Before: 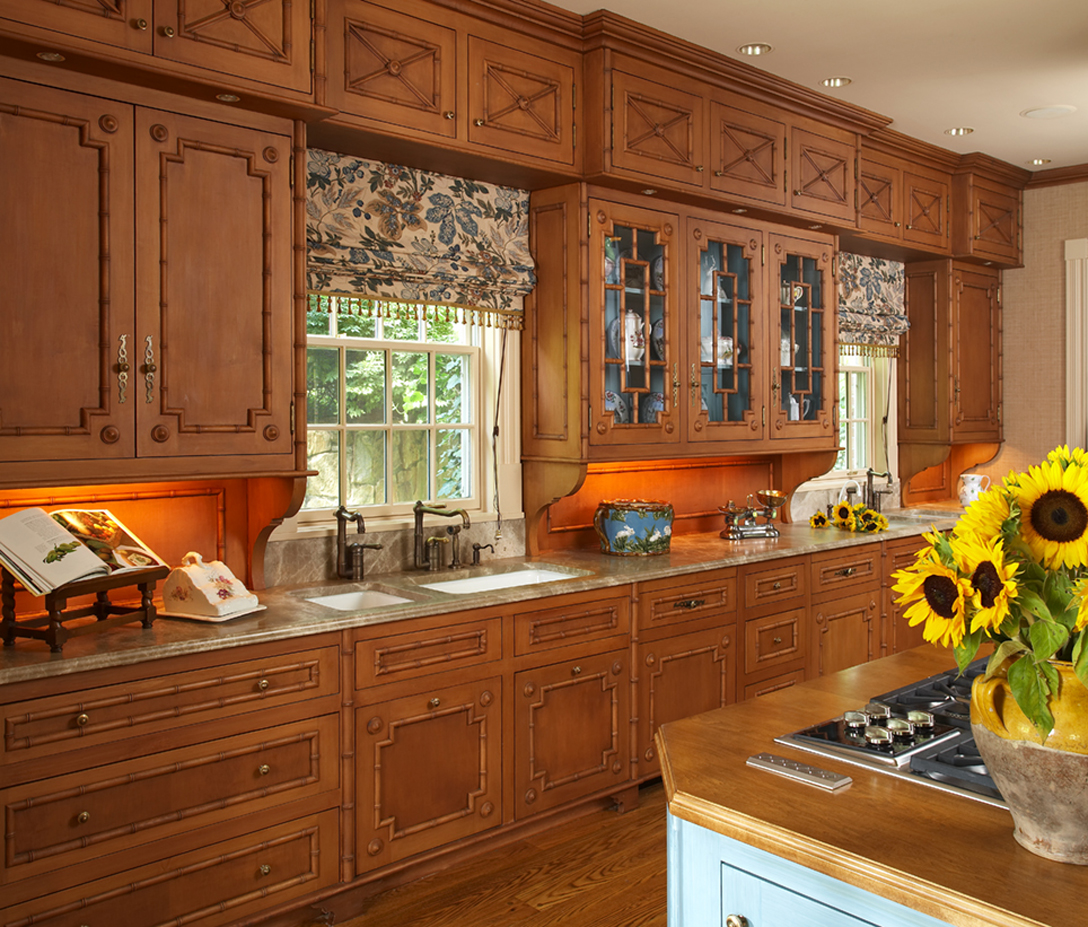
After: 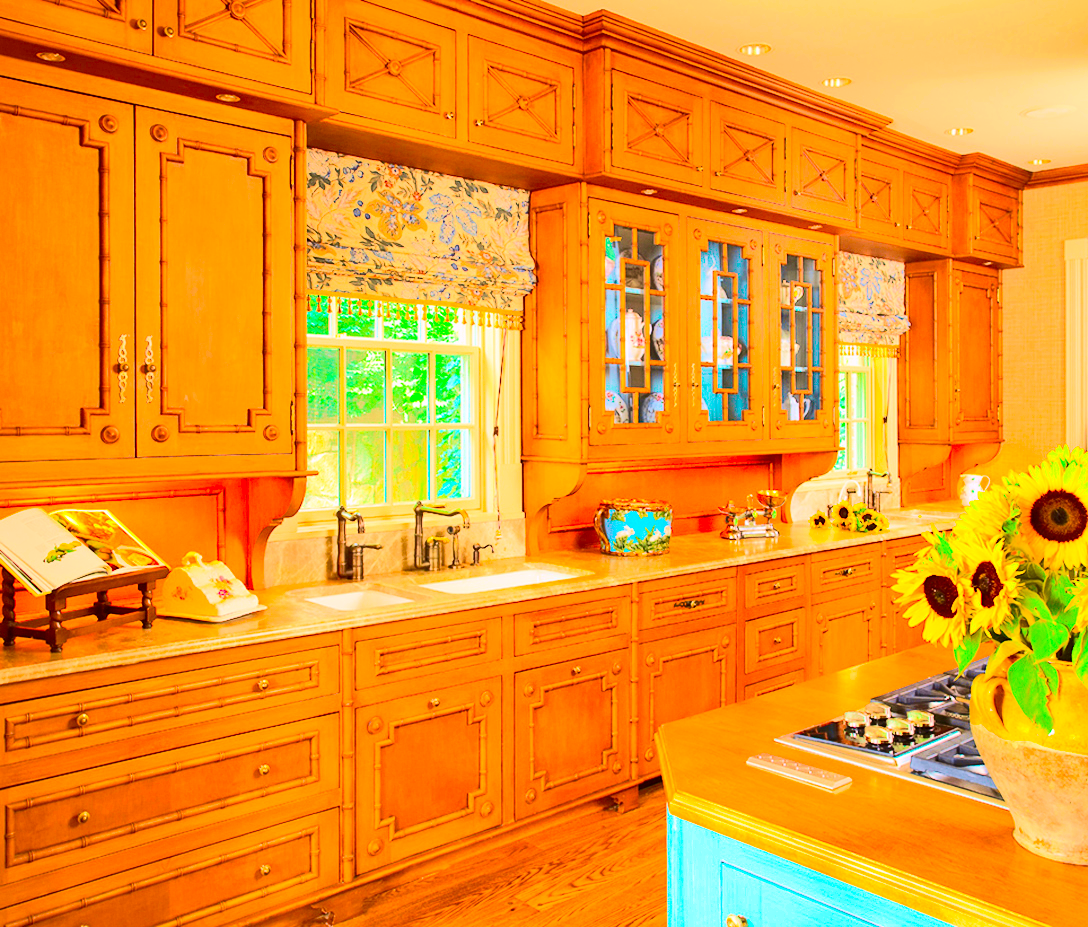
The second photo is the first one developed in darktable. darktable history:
rotate and perspective: automatic cropping original format, crop left 0, crop top 0
shadows and highlights: radius 337.17, shadows 29.01, soften with gaussian
velvia: strength 56%
color balance rgb: perceptual saturation grading › global saturation 30%, global vibrance 20%
tone curve: curves: ch0 [(0.003, 0.003) (0.104, 0.026) (0.236, 0.181) (0.401, 0.443) (0.495, 0.55) (0.625, 0.67) (0.819, 0.841) (0.96, 0.899)]; ch1 [(0, 0) (0.161, 0.092) (0.37, 0.302) (0.424, 0.402) (0.45, 0.466) (0.495, 0.51) (0.573, 0.571) (0.638, 0.641) (0.751, 0.741) (1, 1)]; ch2 [(0, 0) (0.352, 0.403) (0.466, 0.443) (0.524, 0.526) (0.56, 0.556) (1, 1)], color space Lab, independent channels, preserve colors none
contrast brightness saturation: contrast 0.24, brightness 0.26, saturation 0.39
exposure: black level correction 0, exposure 1.45 EV, compensate exposure bias true, compensate highlight preservation false
